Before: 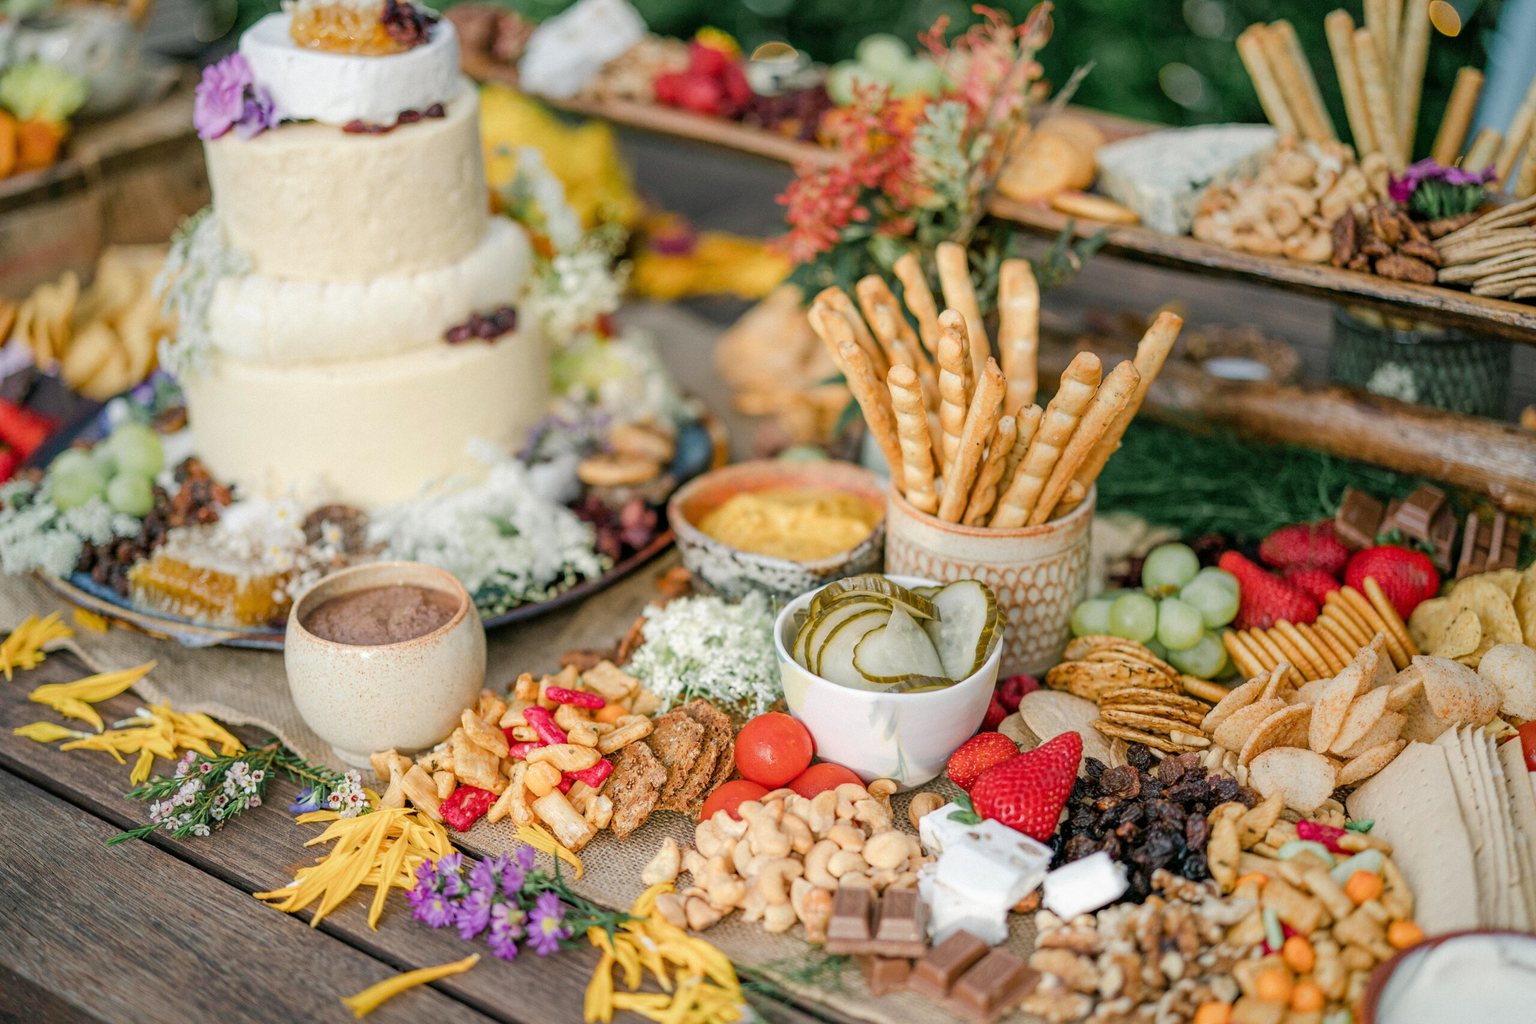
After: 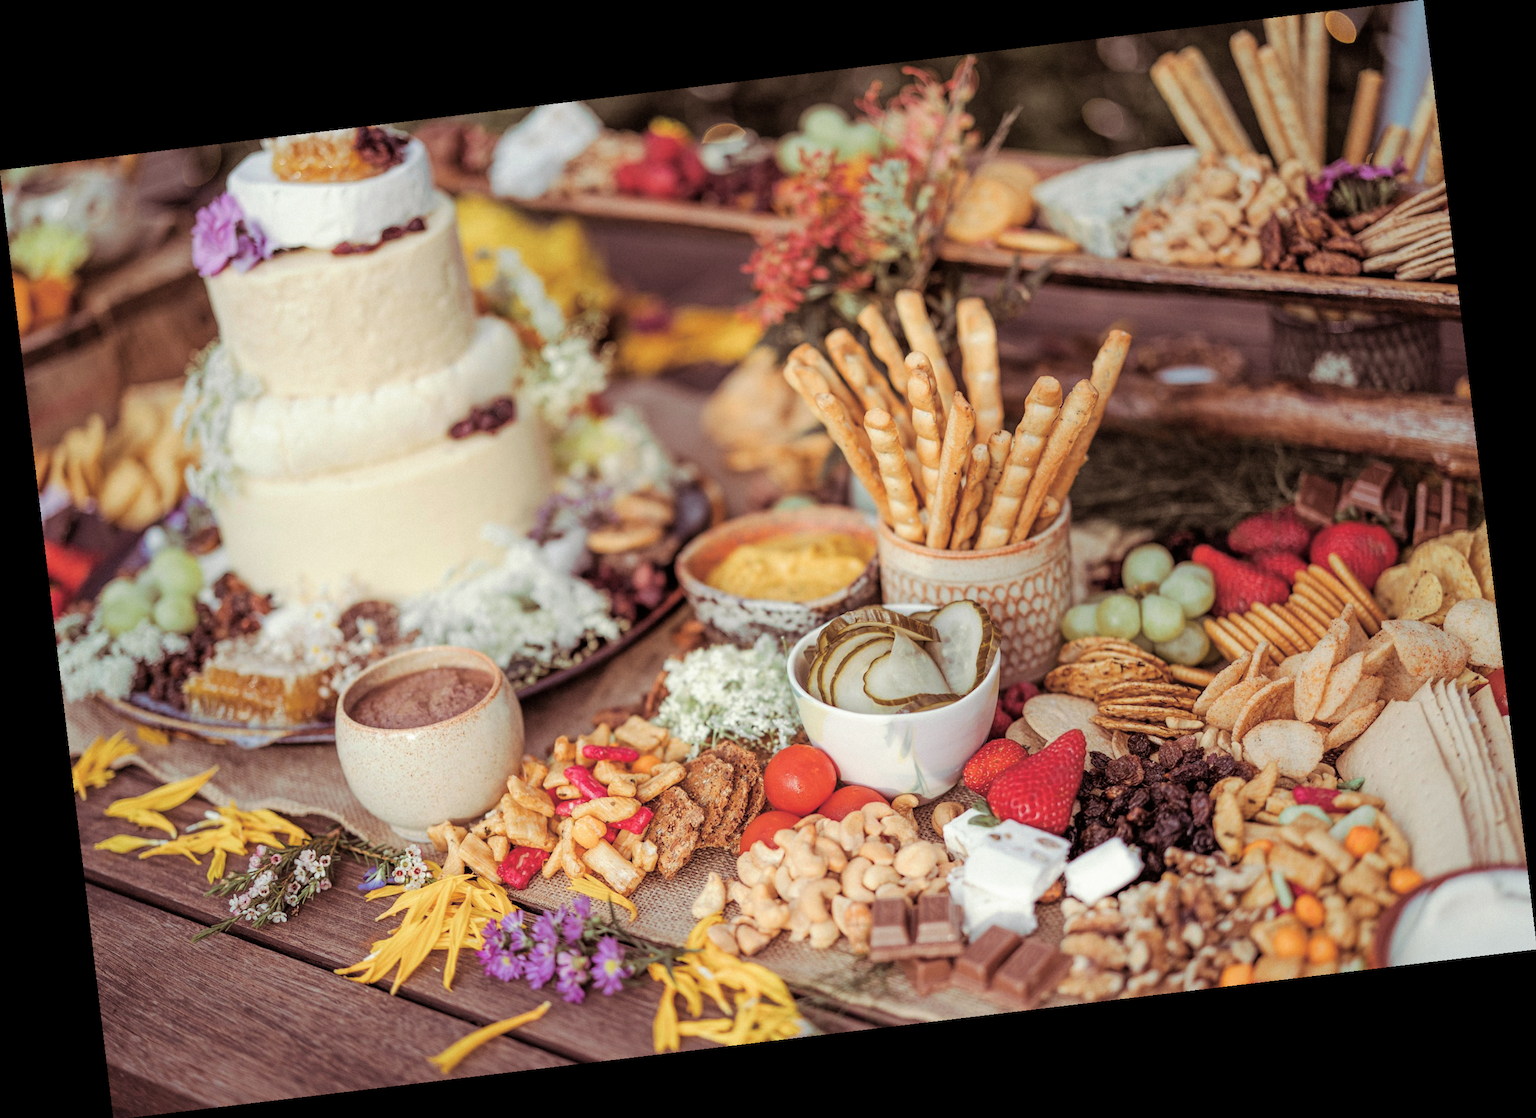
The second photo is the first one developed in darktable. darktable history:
rotate and perspective: rotation -6.83°, automatic cropping off
split-toning: on, module defaults
